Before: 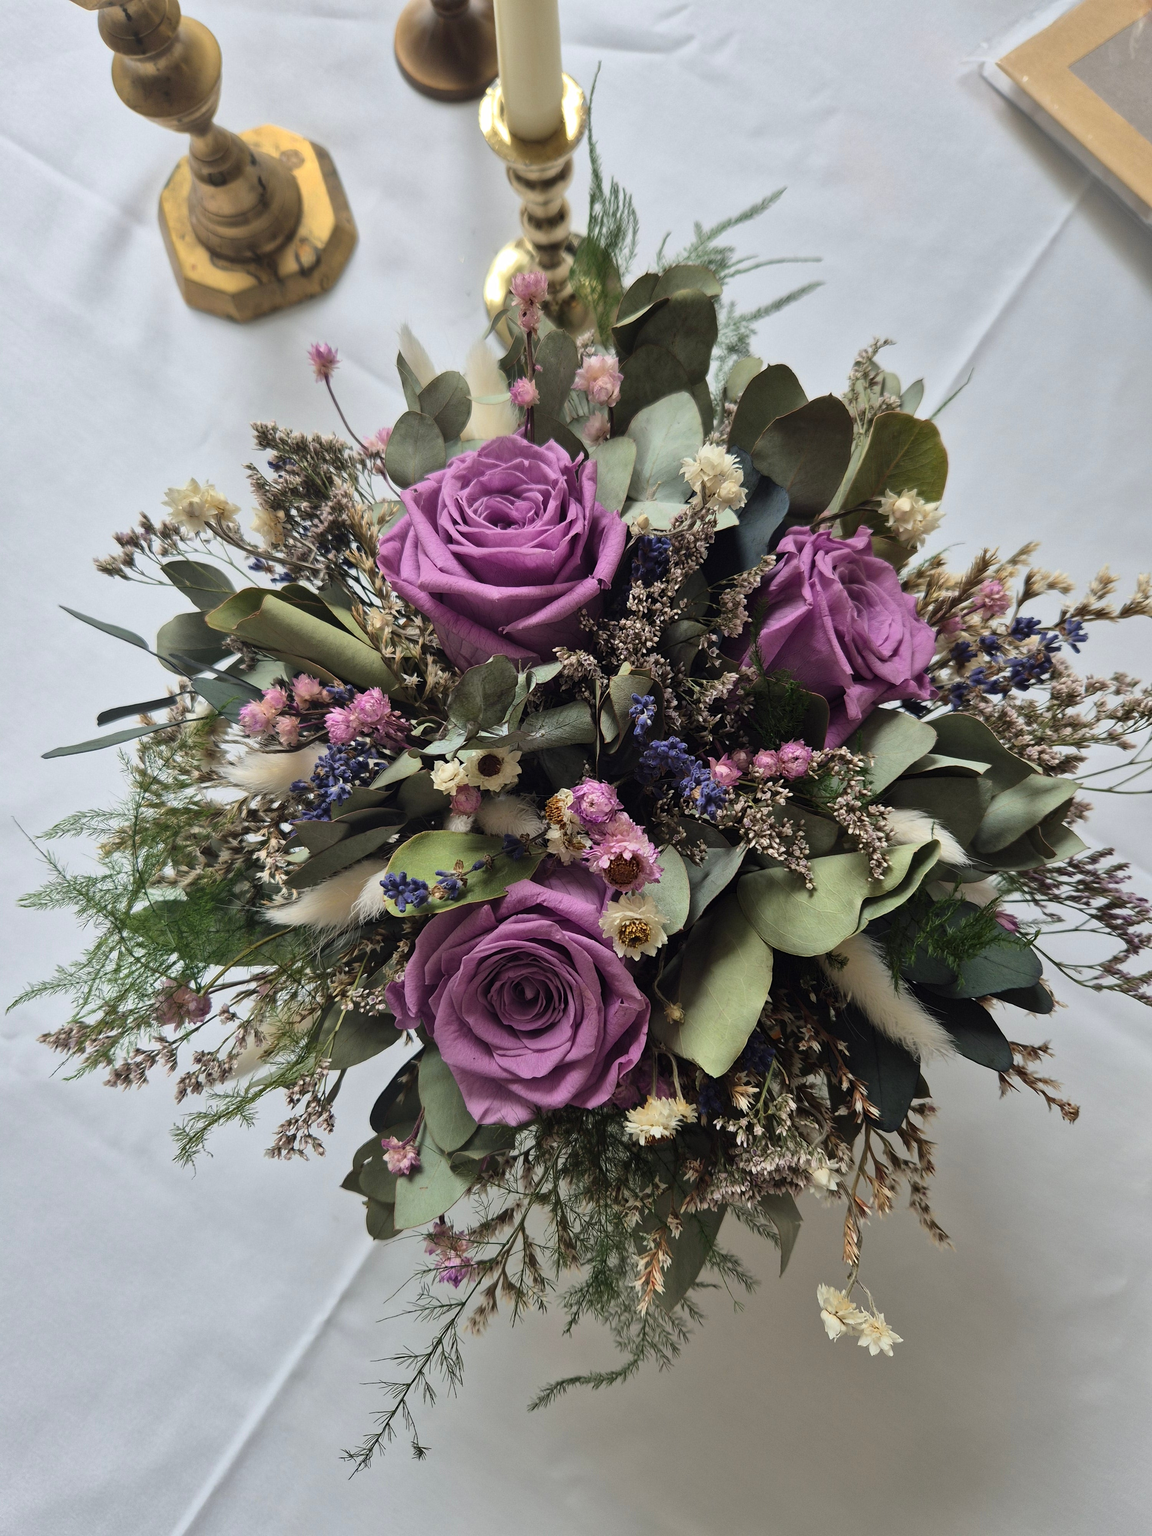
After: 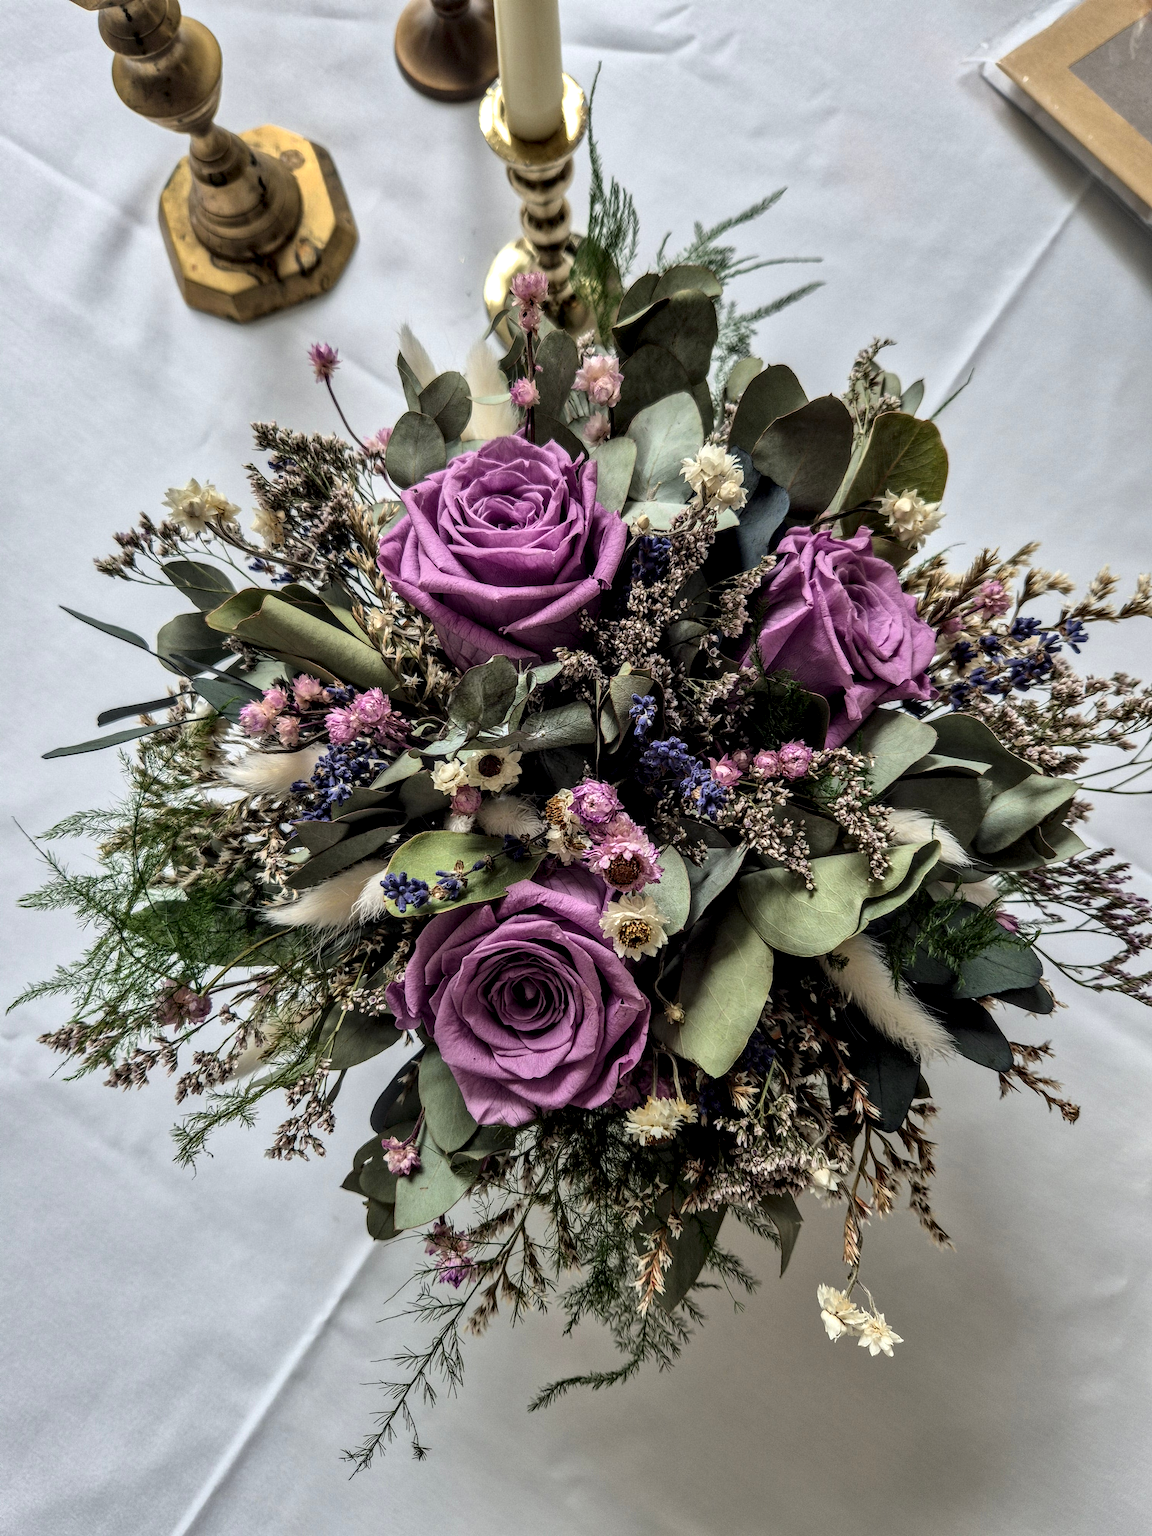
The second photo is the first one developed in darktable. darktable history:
local contrast: highlights 5%, shadows 0%, detail 181%
